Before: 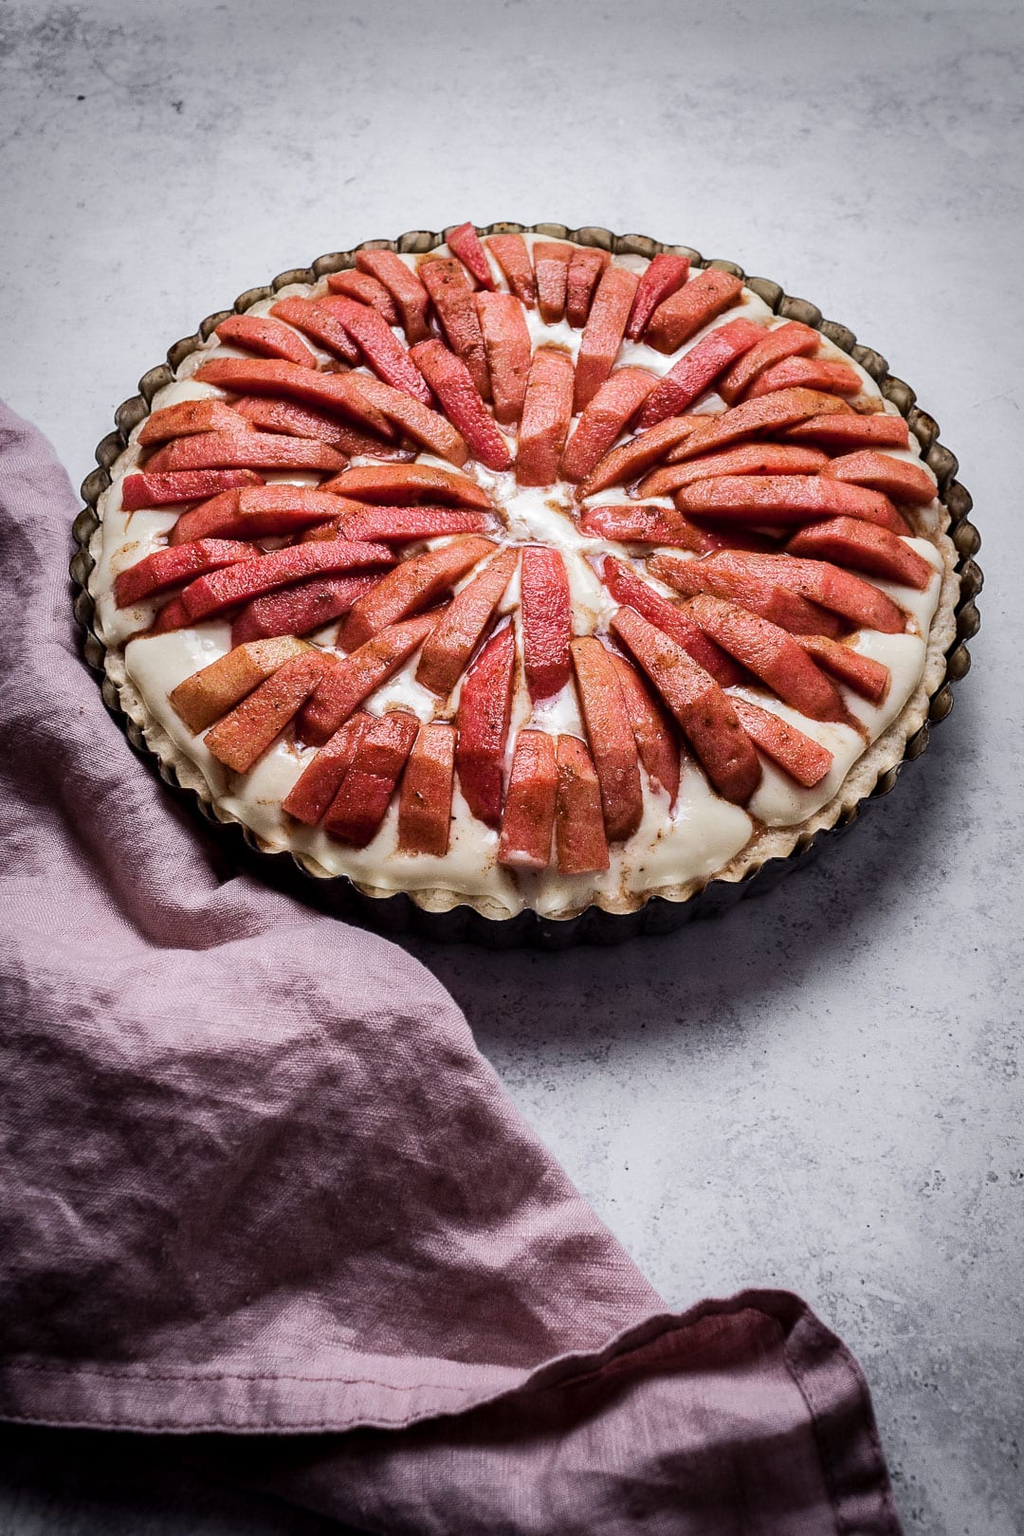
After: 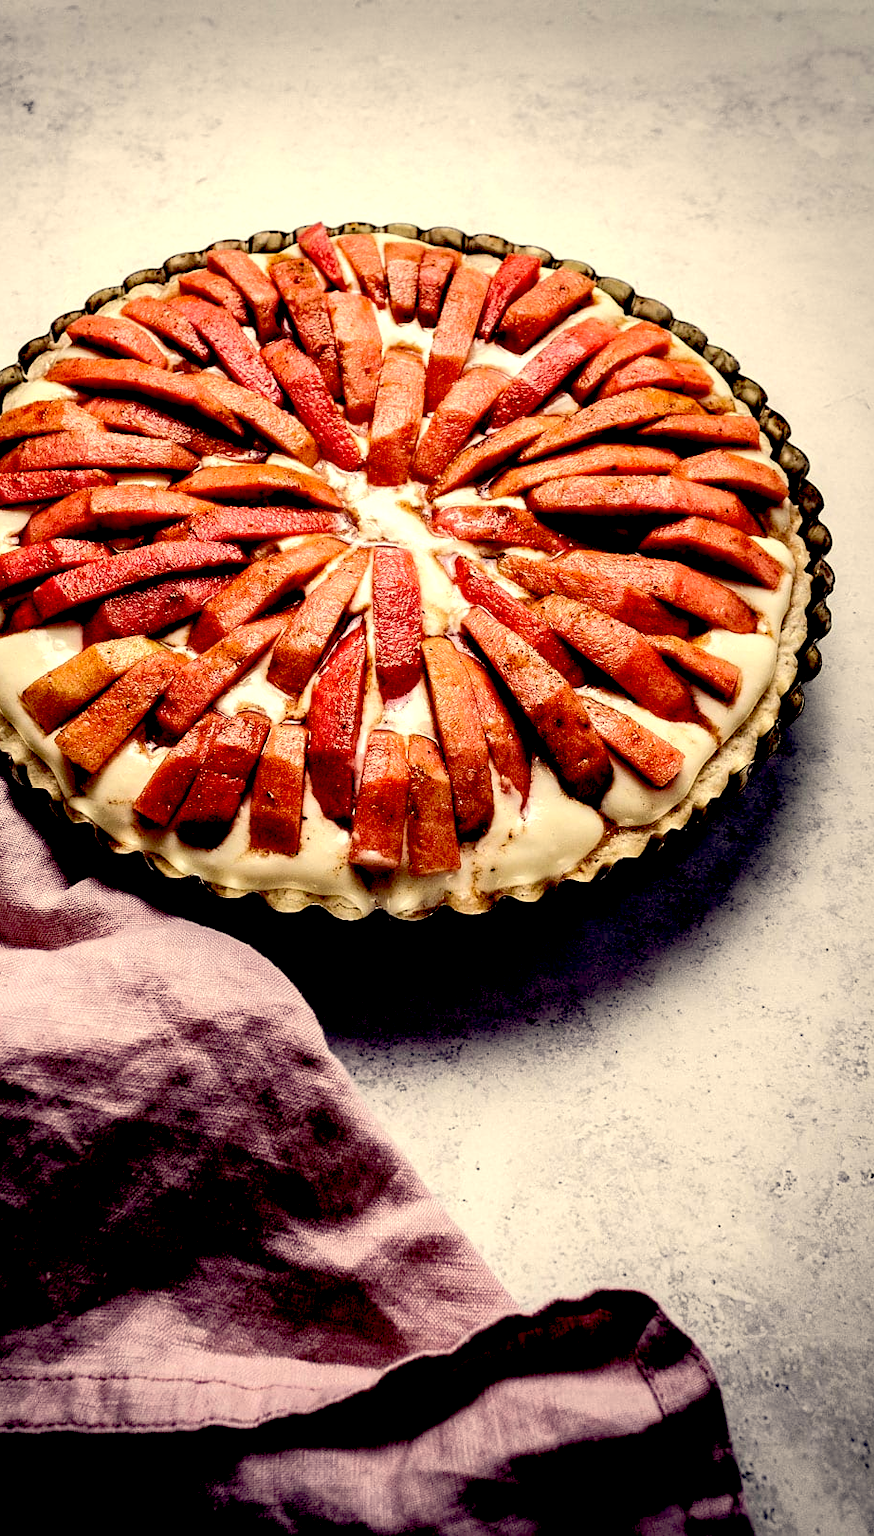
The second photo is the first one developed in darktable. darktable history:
exposure: black level correction 0.04, exposure 0.499 EV, compensate highlight preservation false
color correction: highlights a* 2.31, highlights b* 22.92
crop and rotate: left 14.57%
